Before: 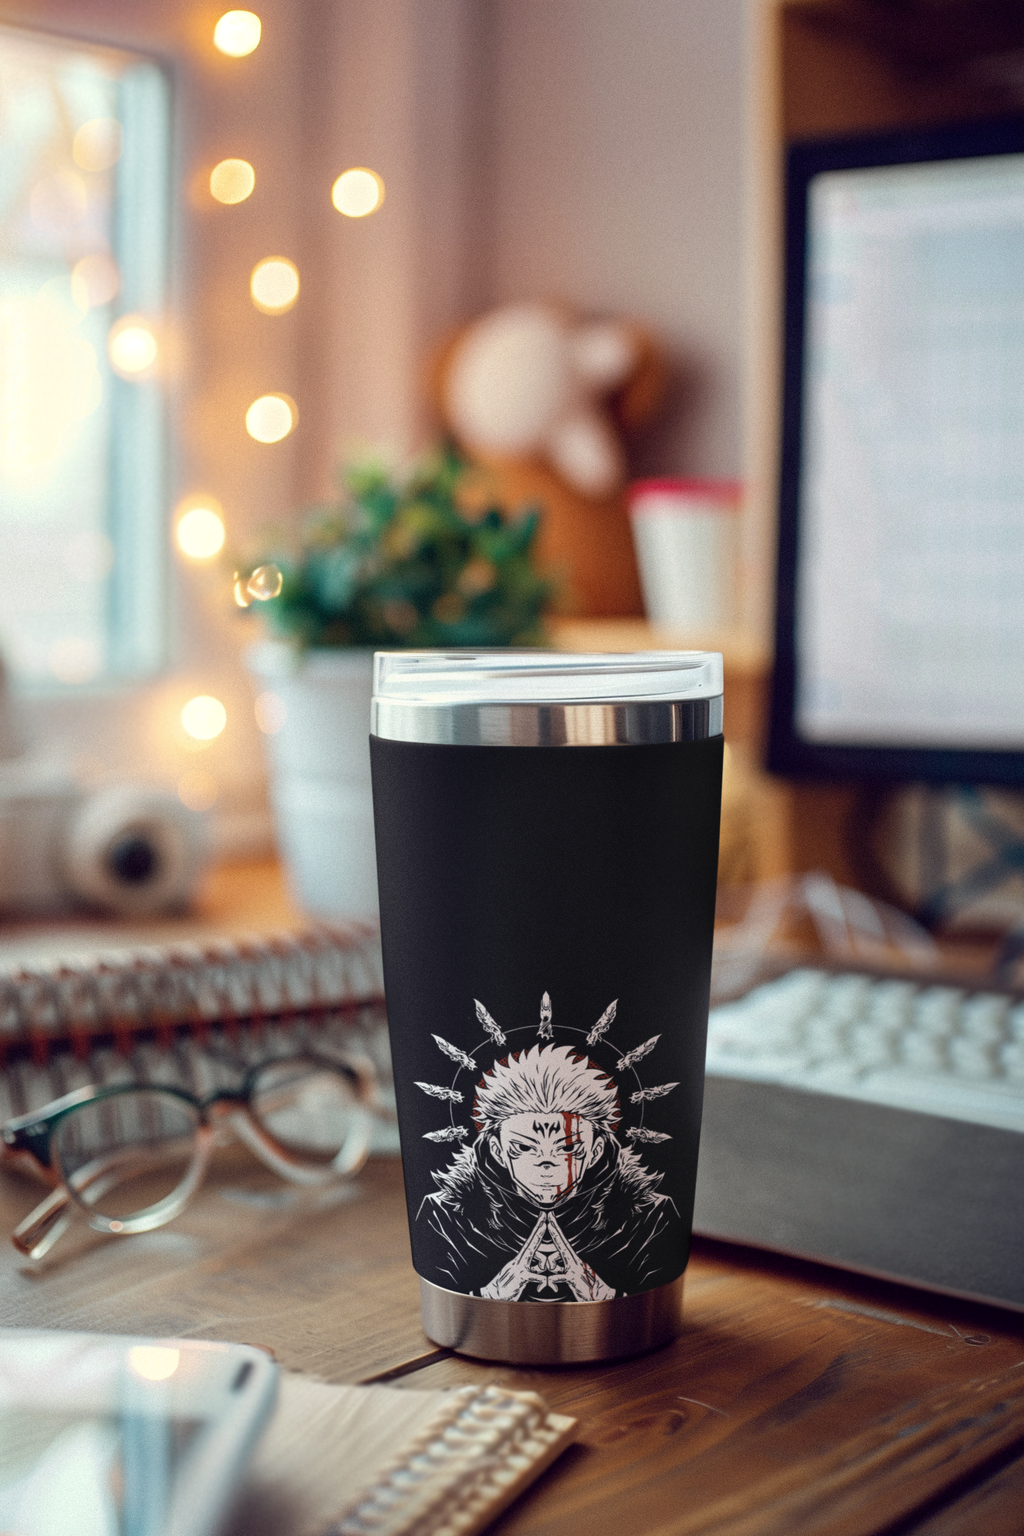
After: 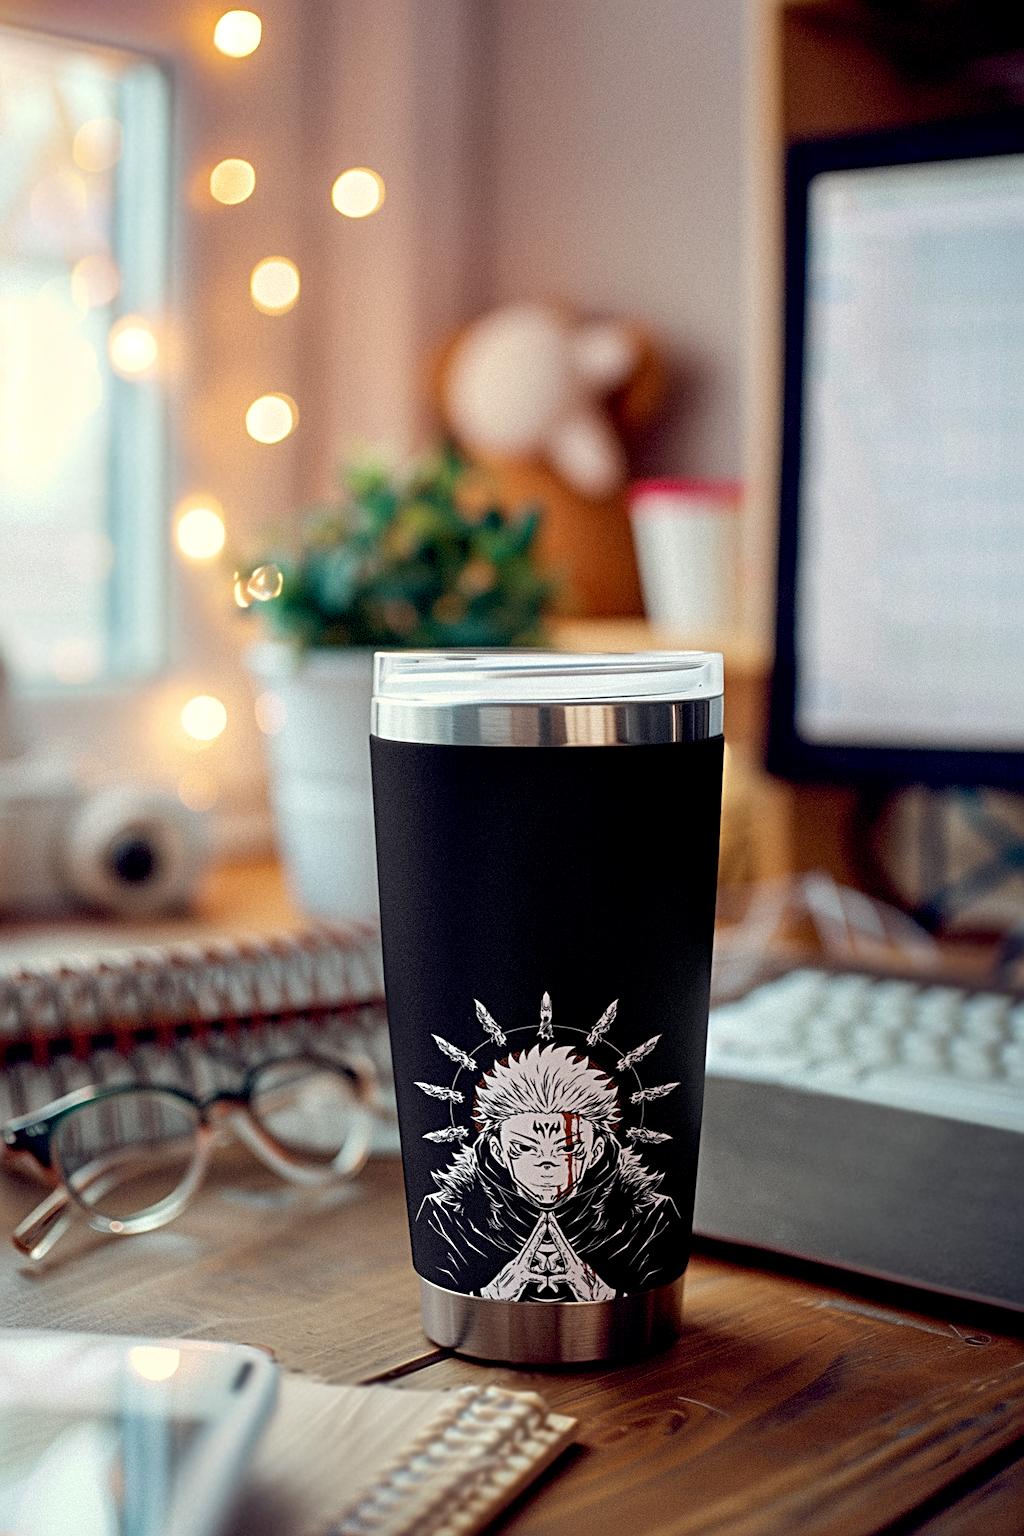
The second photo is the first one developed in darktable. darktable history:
exposure: black level correction 0.01, exposure 0.014 EV, compensate highlight preservation false
sharpen: radius 4.883
